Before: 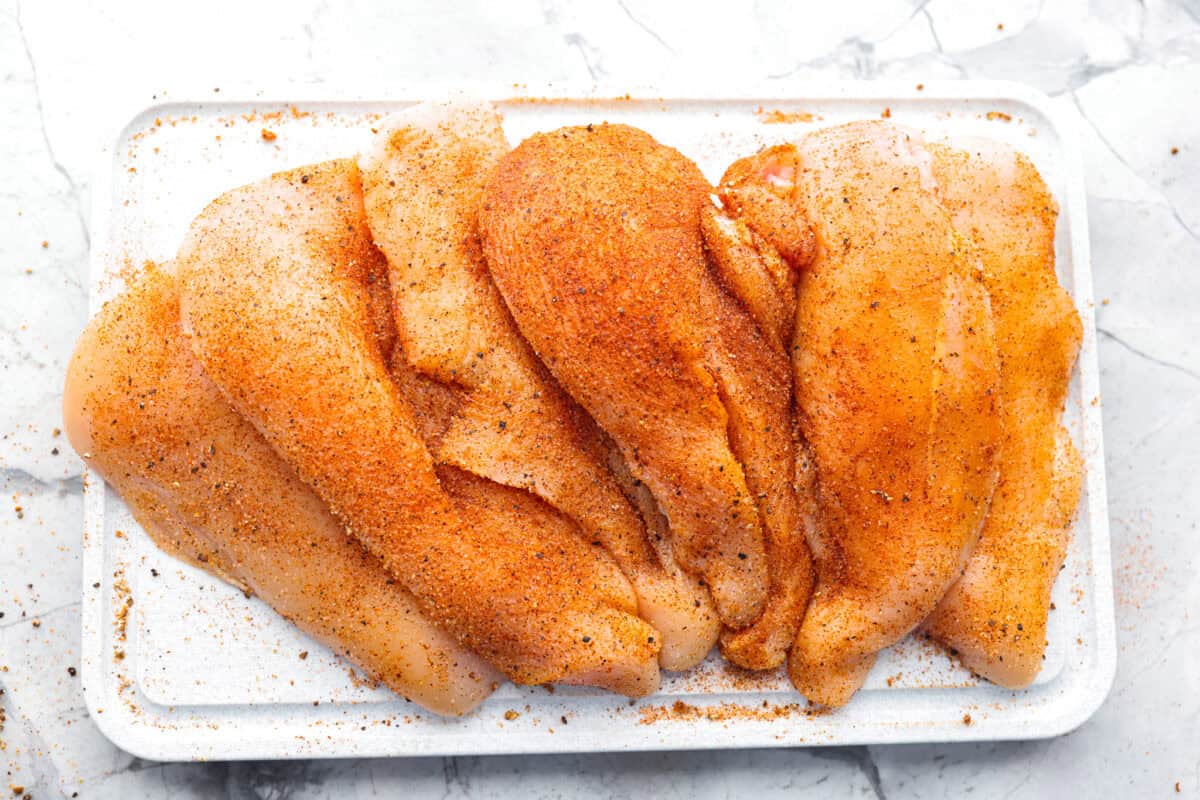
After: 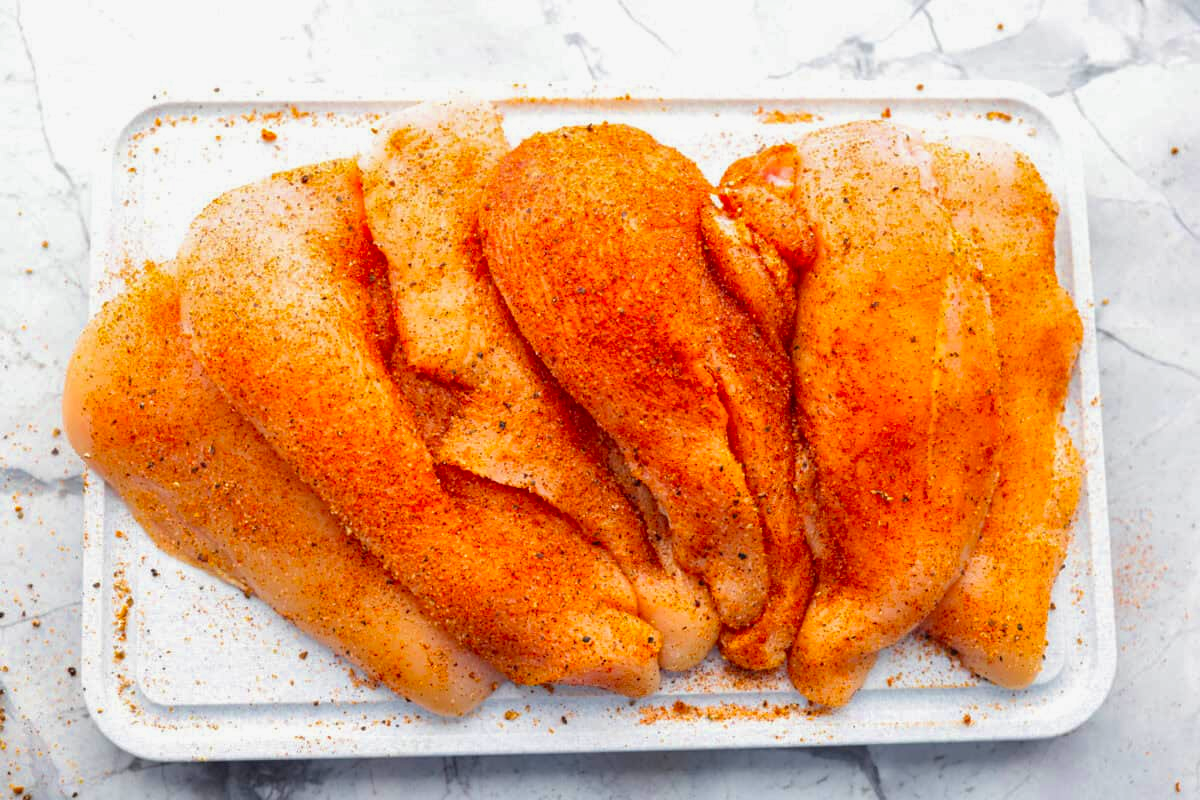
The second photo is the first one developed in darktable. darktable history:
shadows and highlights: shadows -20, white point adjustment -2, highlights -35
color zones: curves: ch0 [(0, 0.613) (0.01, 0.613) (0.245, 0.448) (0.498, 0.529) (0.642, 0.665) (0.879, 0.777) (0.99, 0.613)]; ch1 [(0, 0) (0.143, 0) (0.286, 0) (0.429, 0) (0.571, 0) (0.714, 0) (0.857, 0)], mix -138.01%
white balance: emerald 1
